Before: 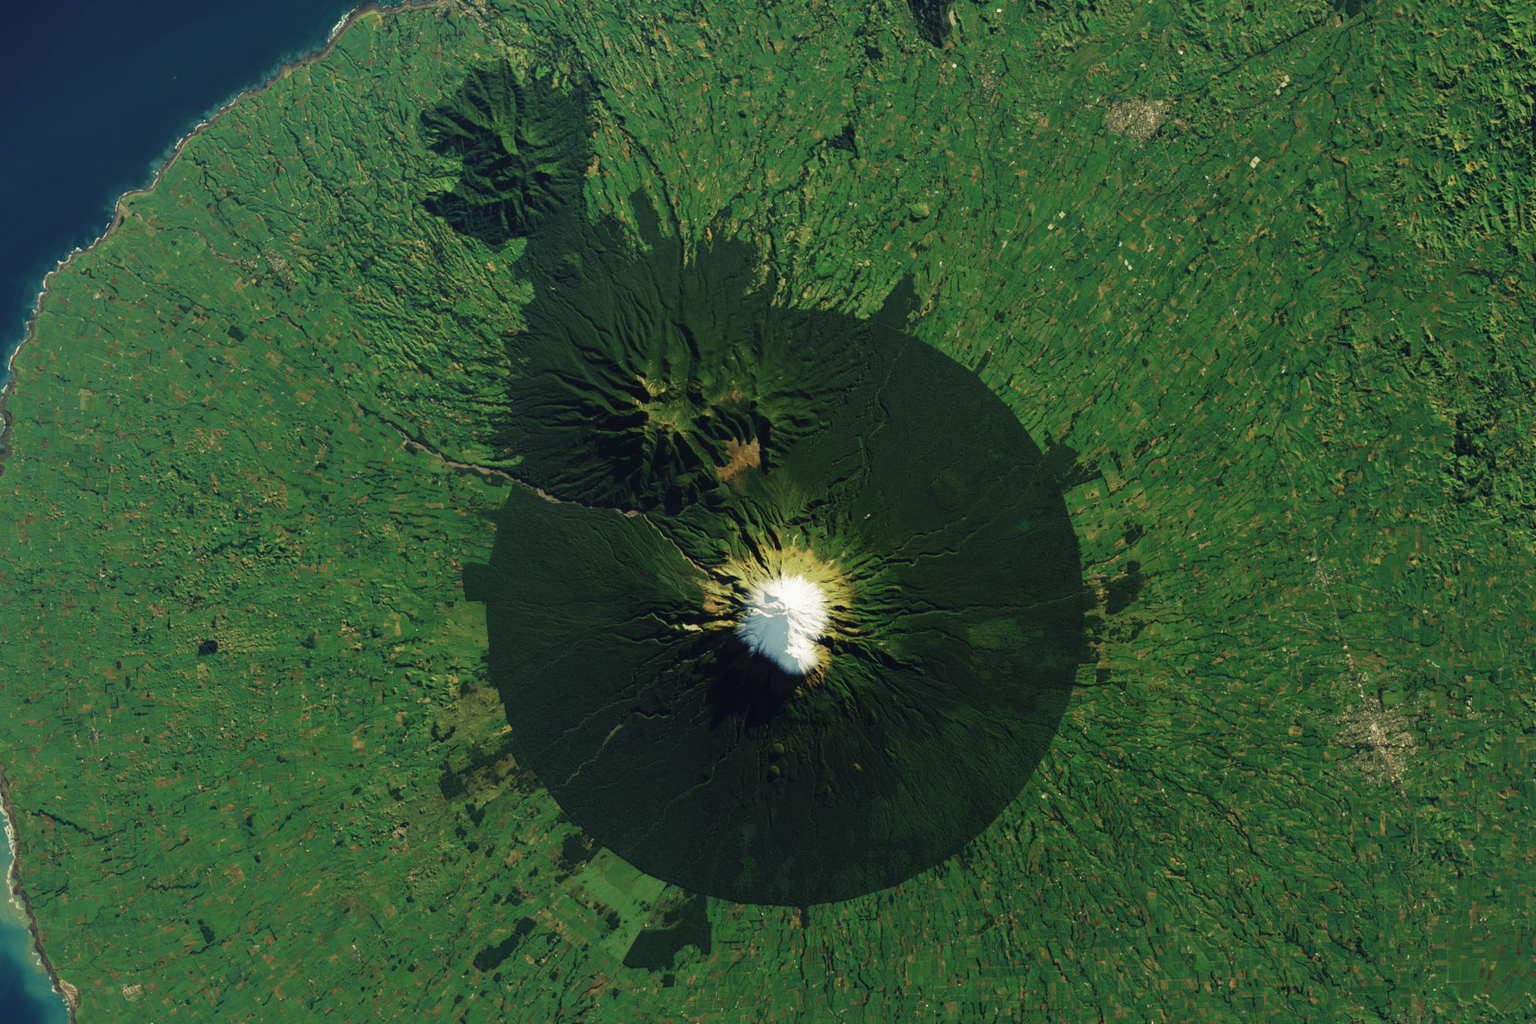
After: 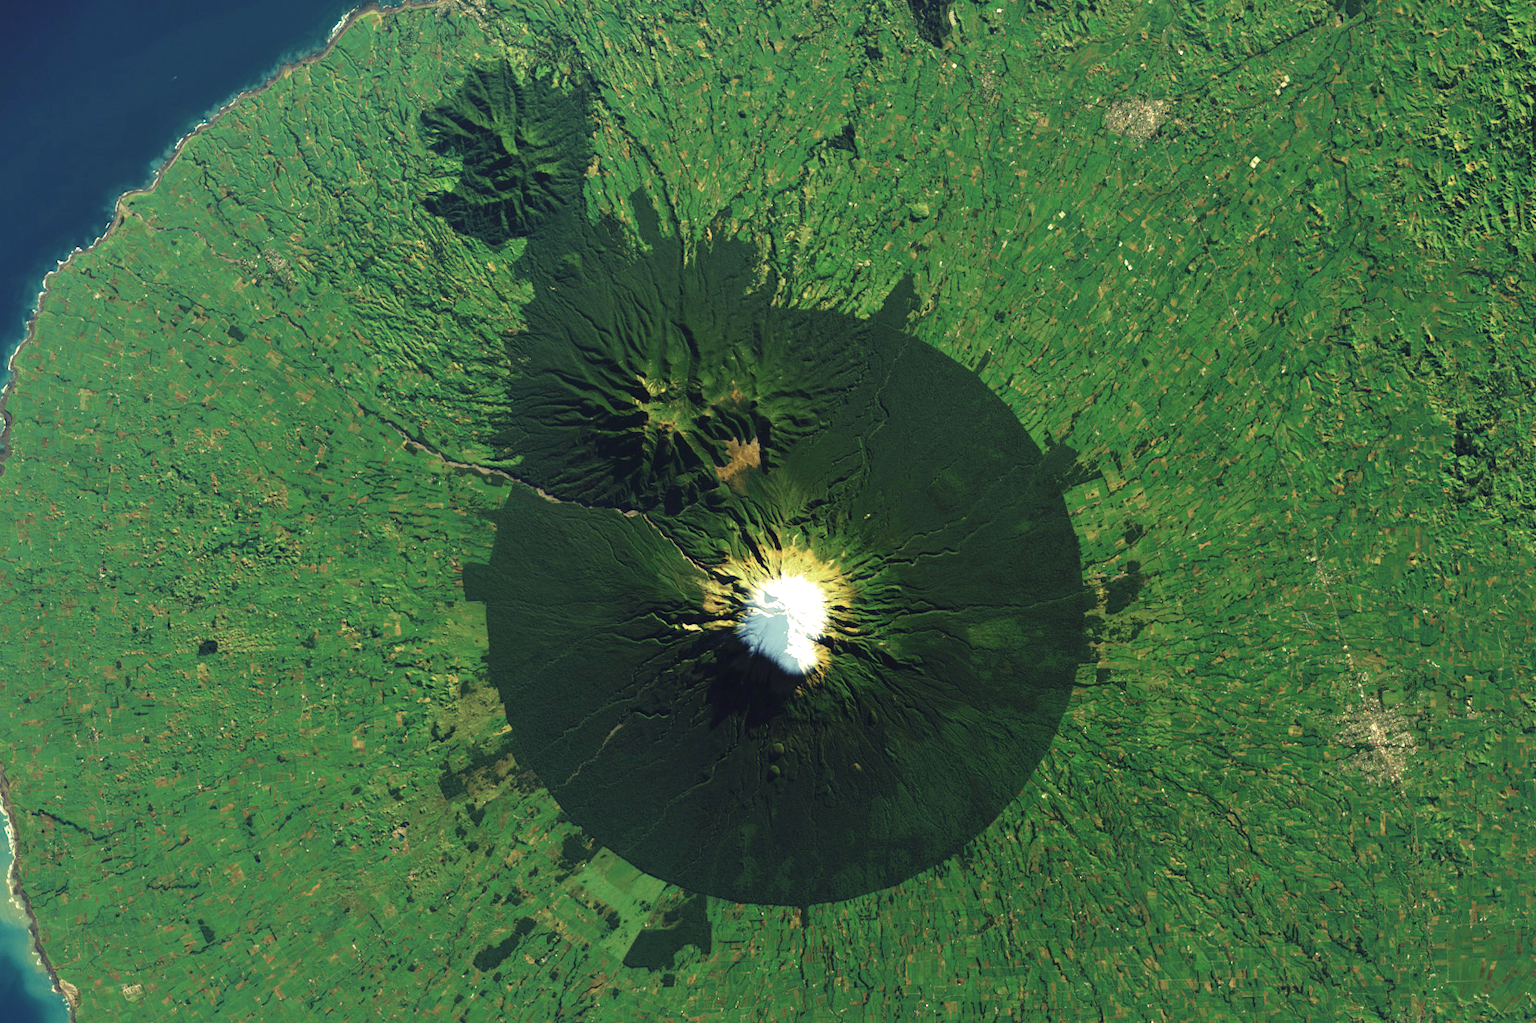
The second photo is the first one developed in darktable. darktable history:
exposure: black level correction 0, exposure 0.7 EV, compensate exposure bias true, compensate highlight preservation false
white balance: emerald 1
